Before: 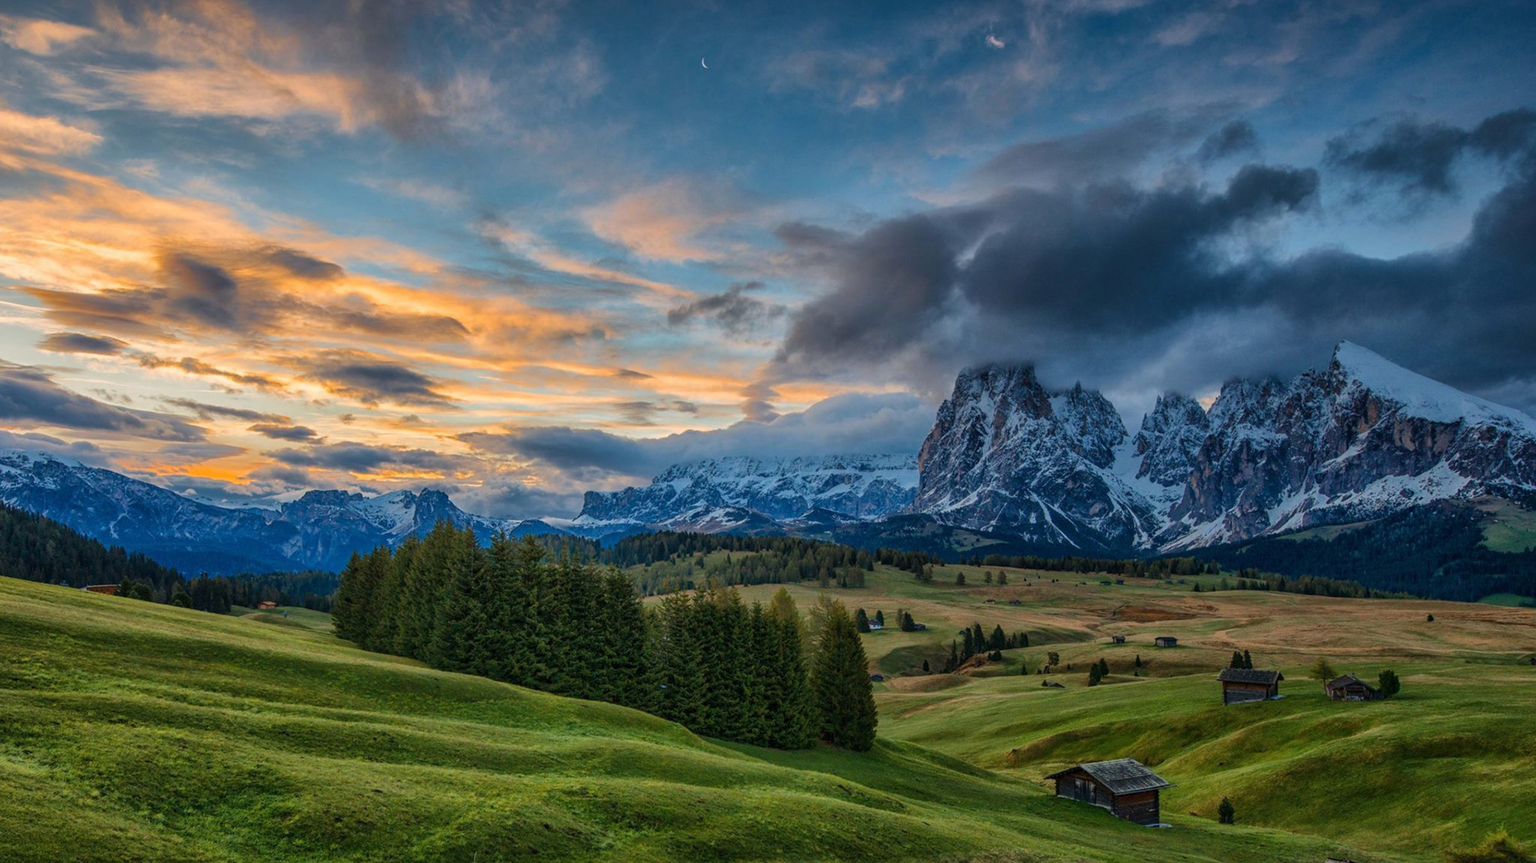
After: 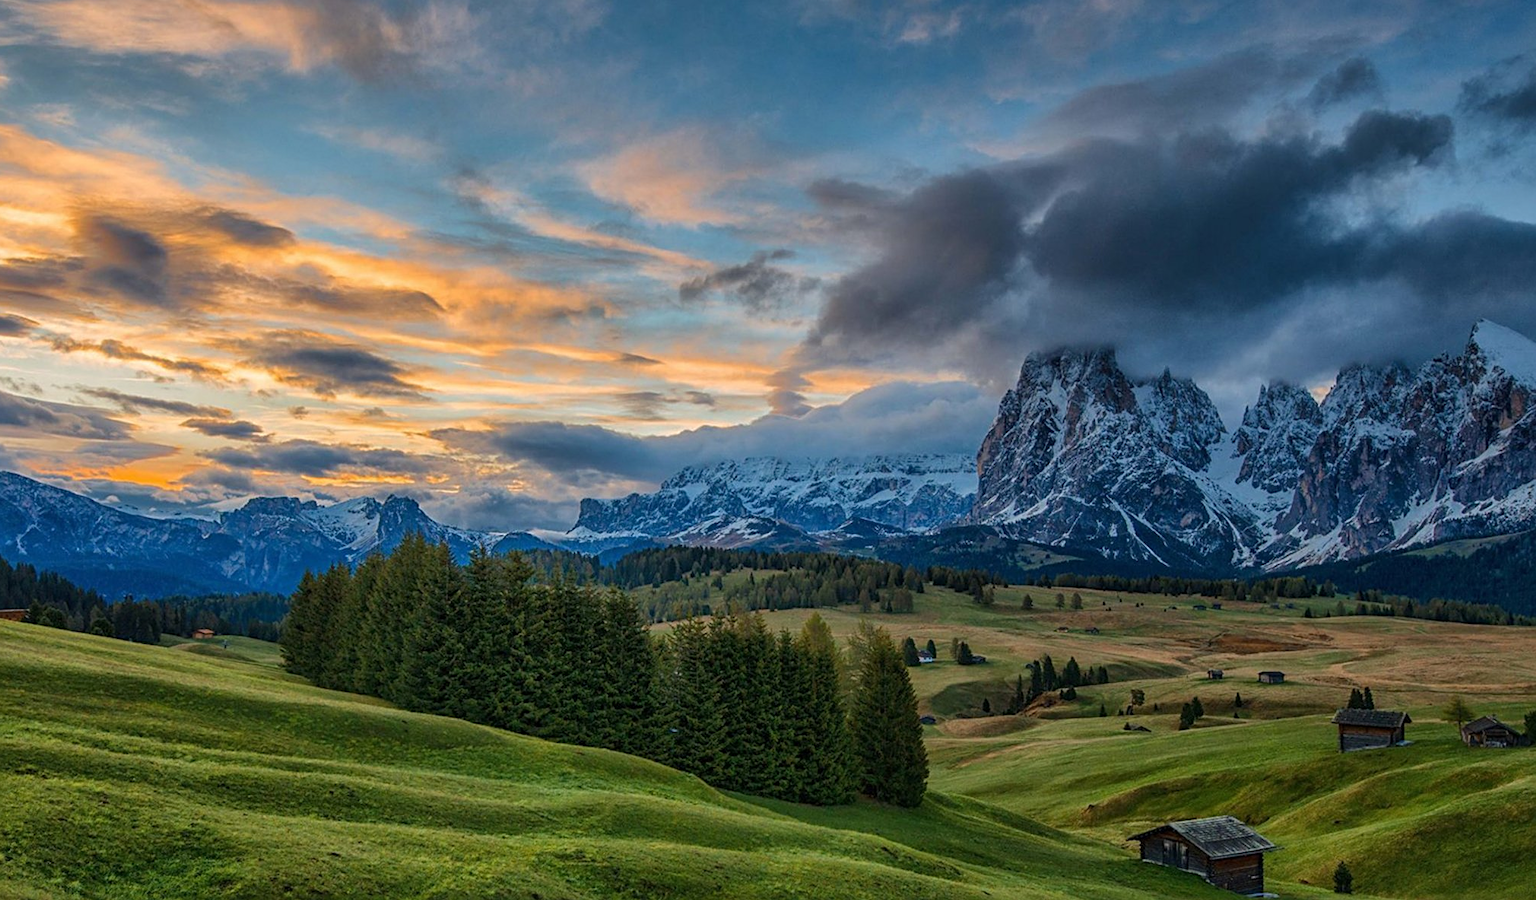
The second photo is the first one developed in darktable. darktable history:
crop: left 6.272%, top 8.377%, right 9.536%, bottom 3.73%
sharpen: radius 2.485, amount 0.323
tone equalizer: mask exposure compensation -0.489 EV
